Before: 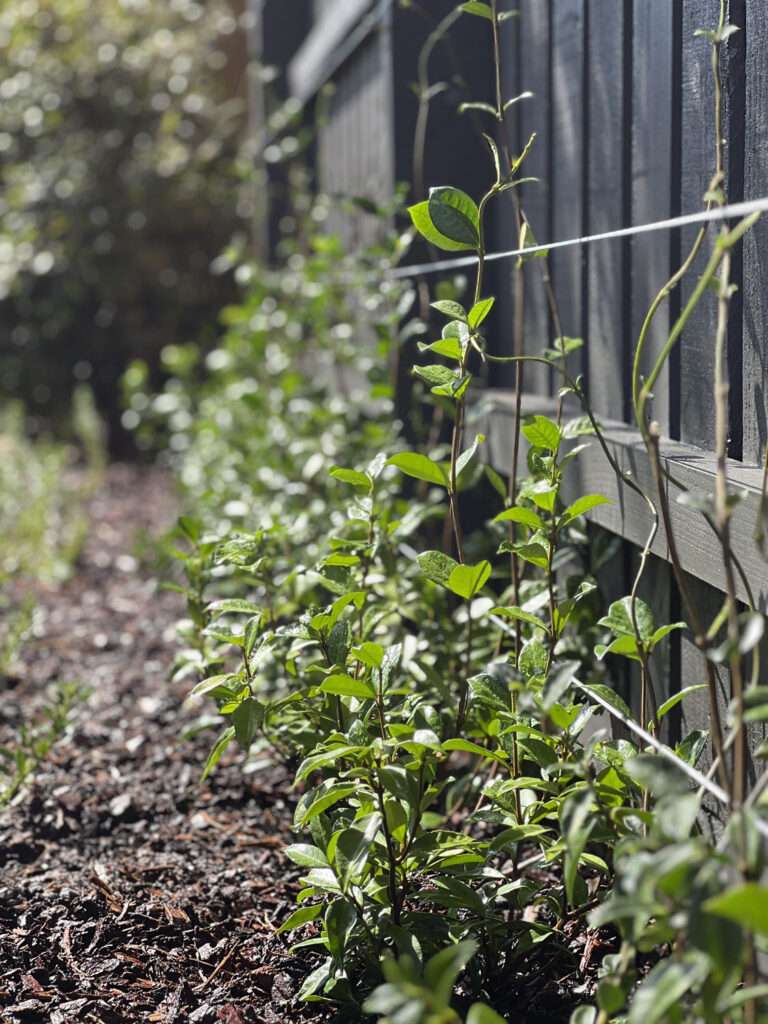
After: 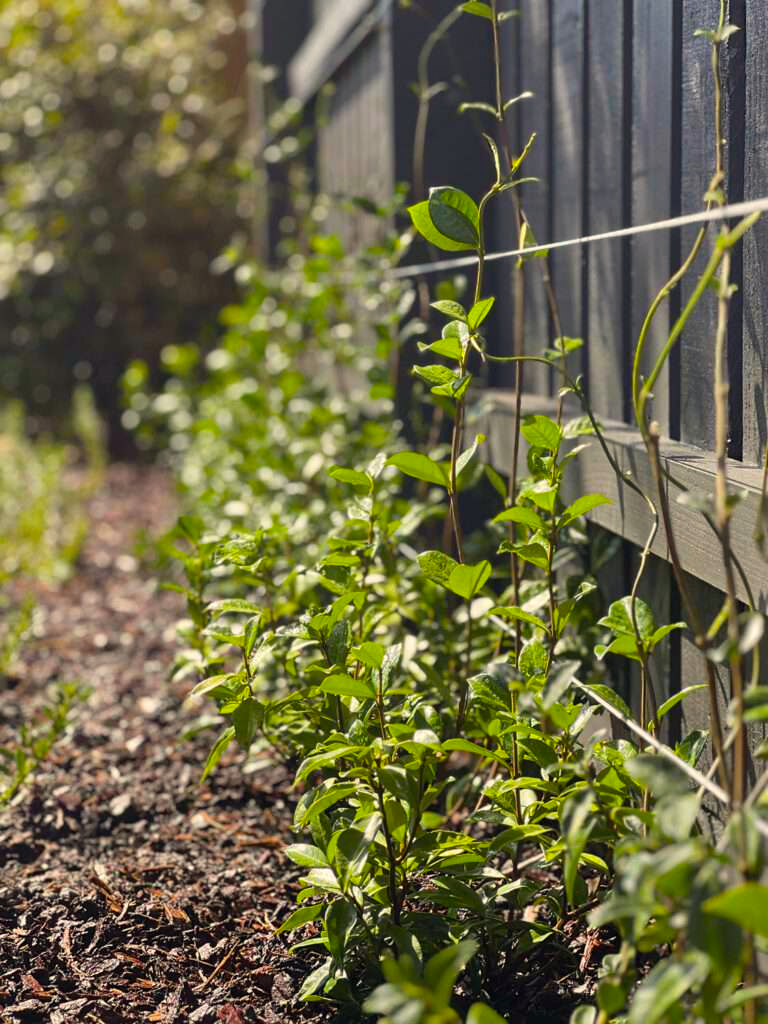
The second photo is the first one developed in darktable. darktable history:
color balance rgb: linear chroma grading › global chroma 15%, perceptual saturation grading › global saturation 30%
shadows and highlights: shadows 25, highlights -25
white balance: red 1.045, blue 0.932
